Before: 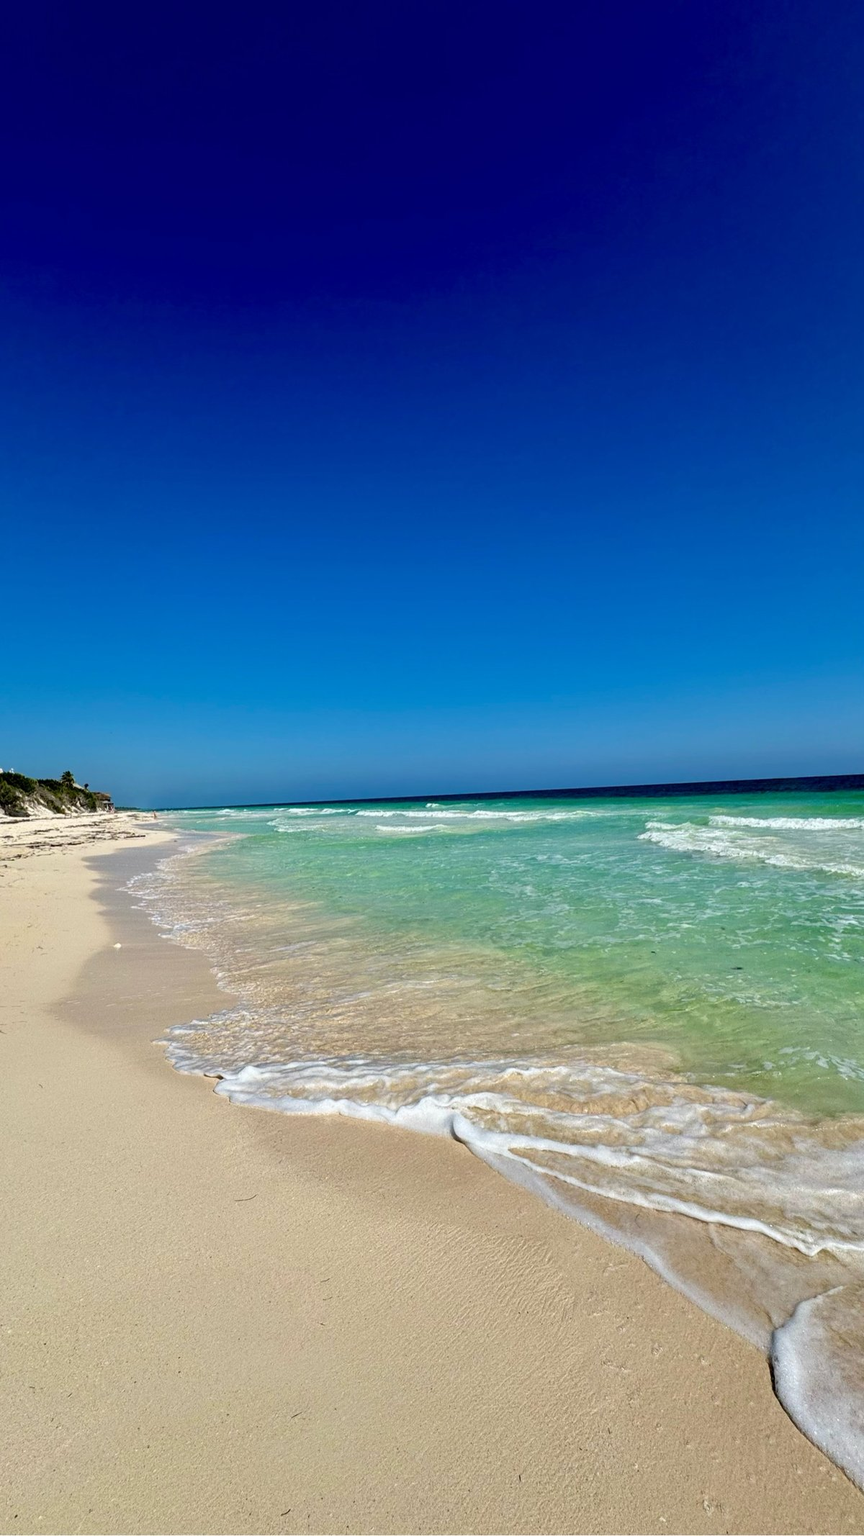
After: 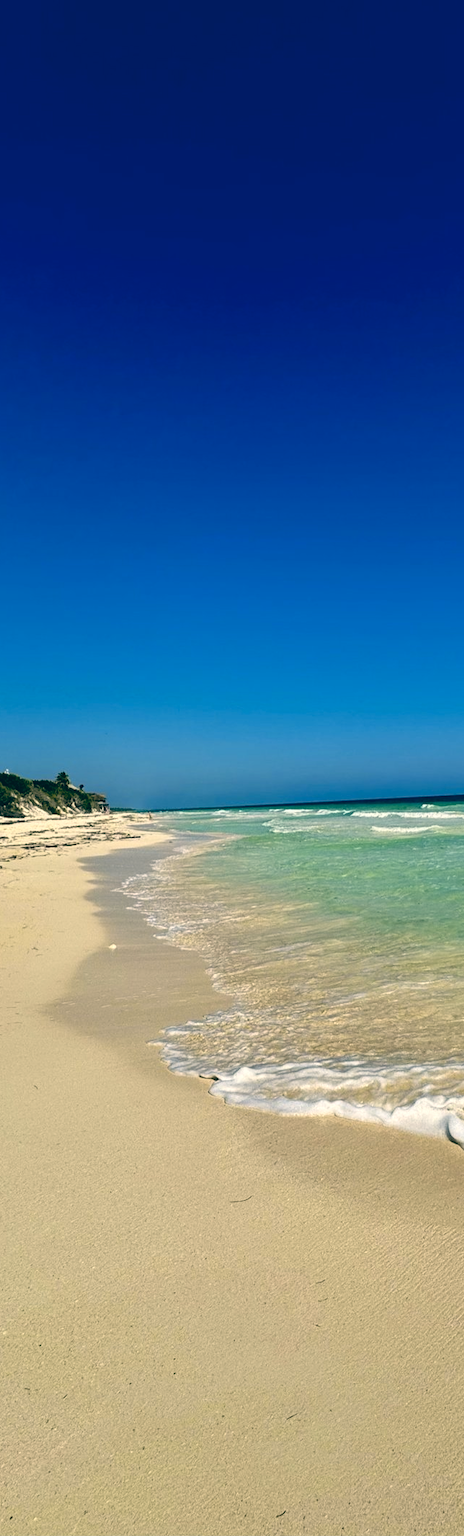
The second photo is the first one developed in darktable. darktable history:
crop: left 0.587%, right 45.588%, bottom 0.086%
color contrast: green-magenta contrast 0.8, blue-yellow contrast 1.1, unbound 0
color balance: lift [1.005, 0.99, 1.007, 1.01], gamma [1, 0.979, 1.011, 1.021], gain [0.923, 1.098, 1.025, 0.902], input saturation 90.45%, contrast 7.73%, output saturation 105.91%
